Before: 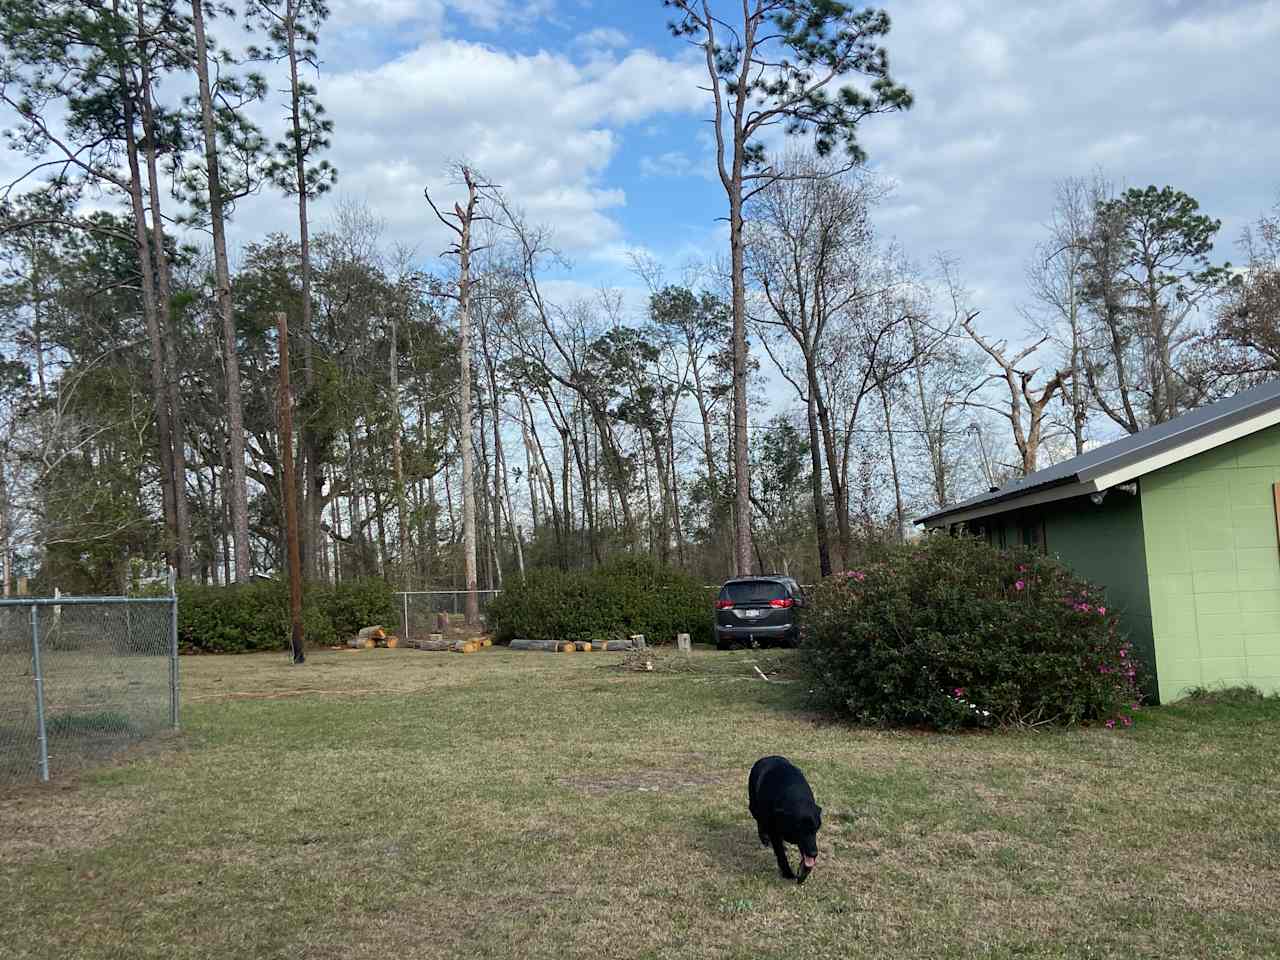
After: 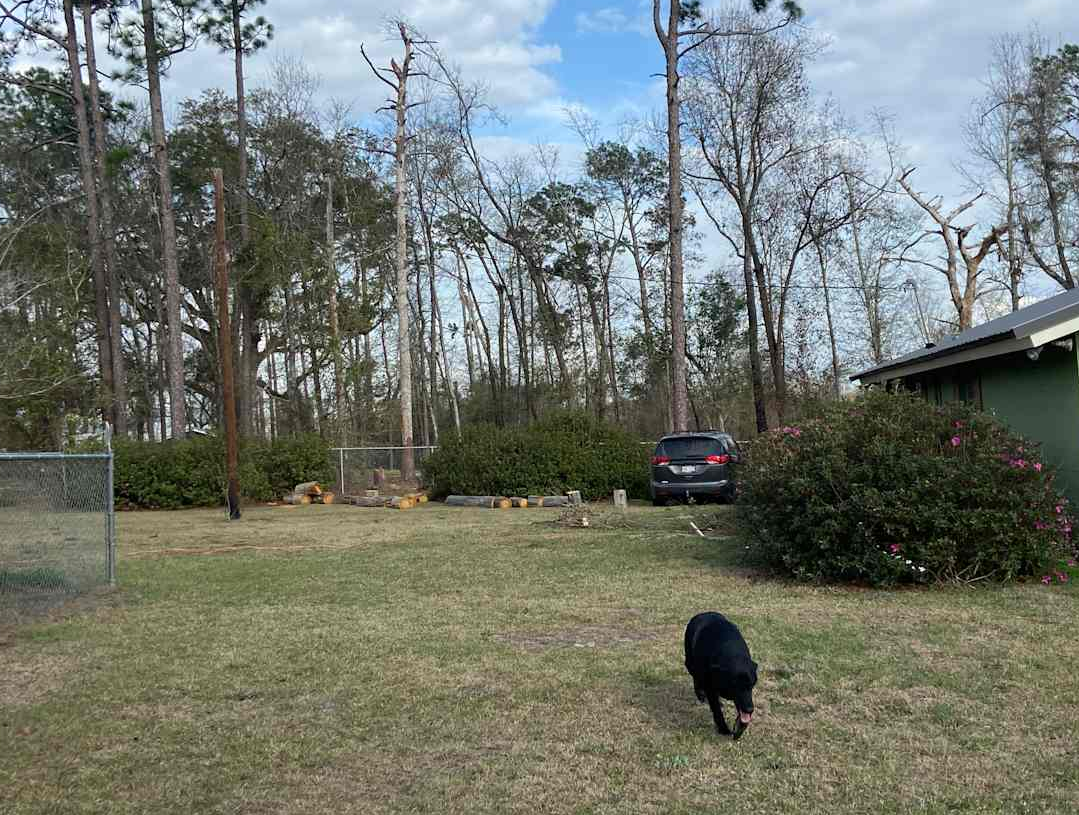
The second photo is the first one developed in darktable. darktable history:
crop and rotate: left 5.011%, top 15.102%, right 10.674%
